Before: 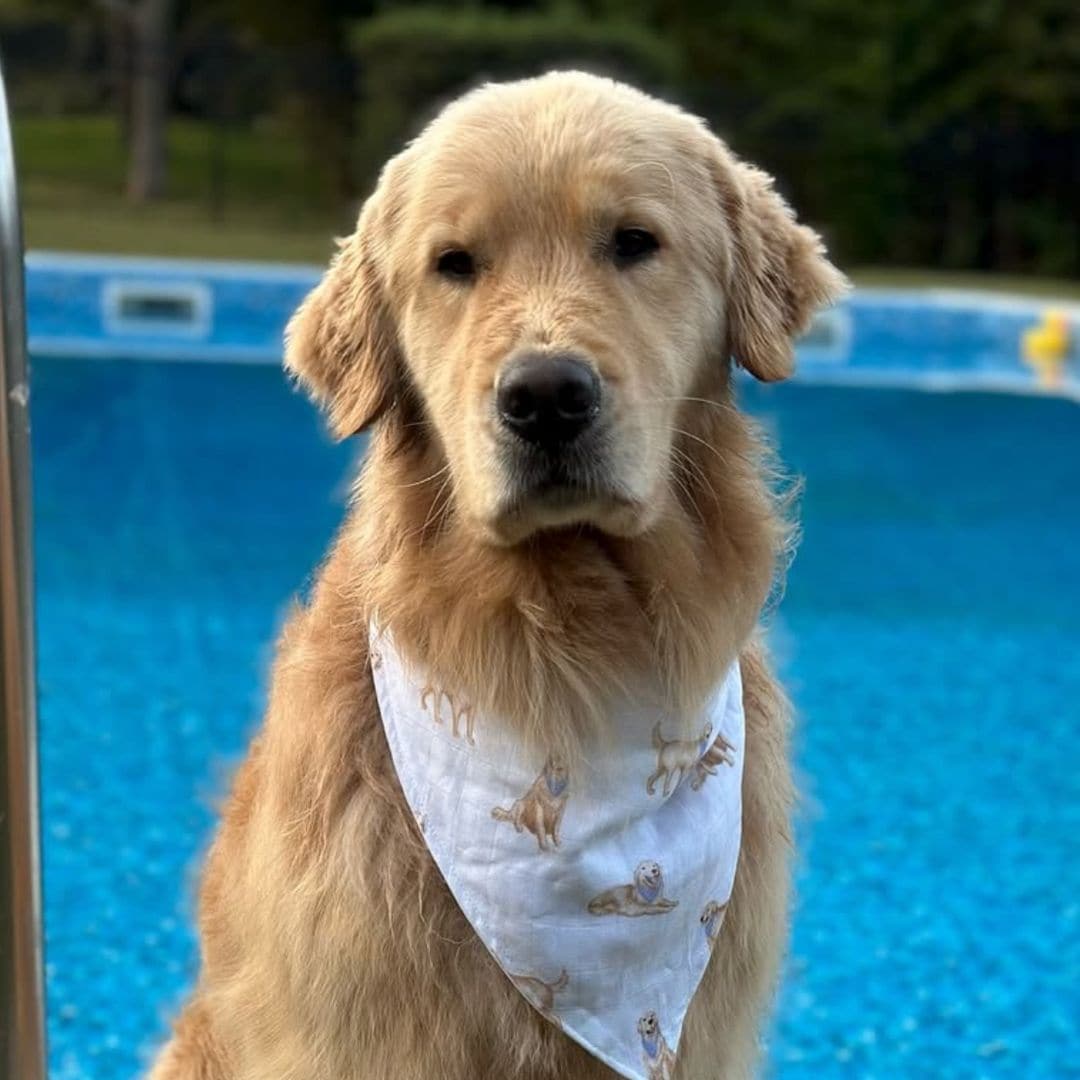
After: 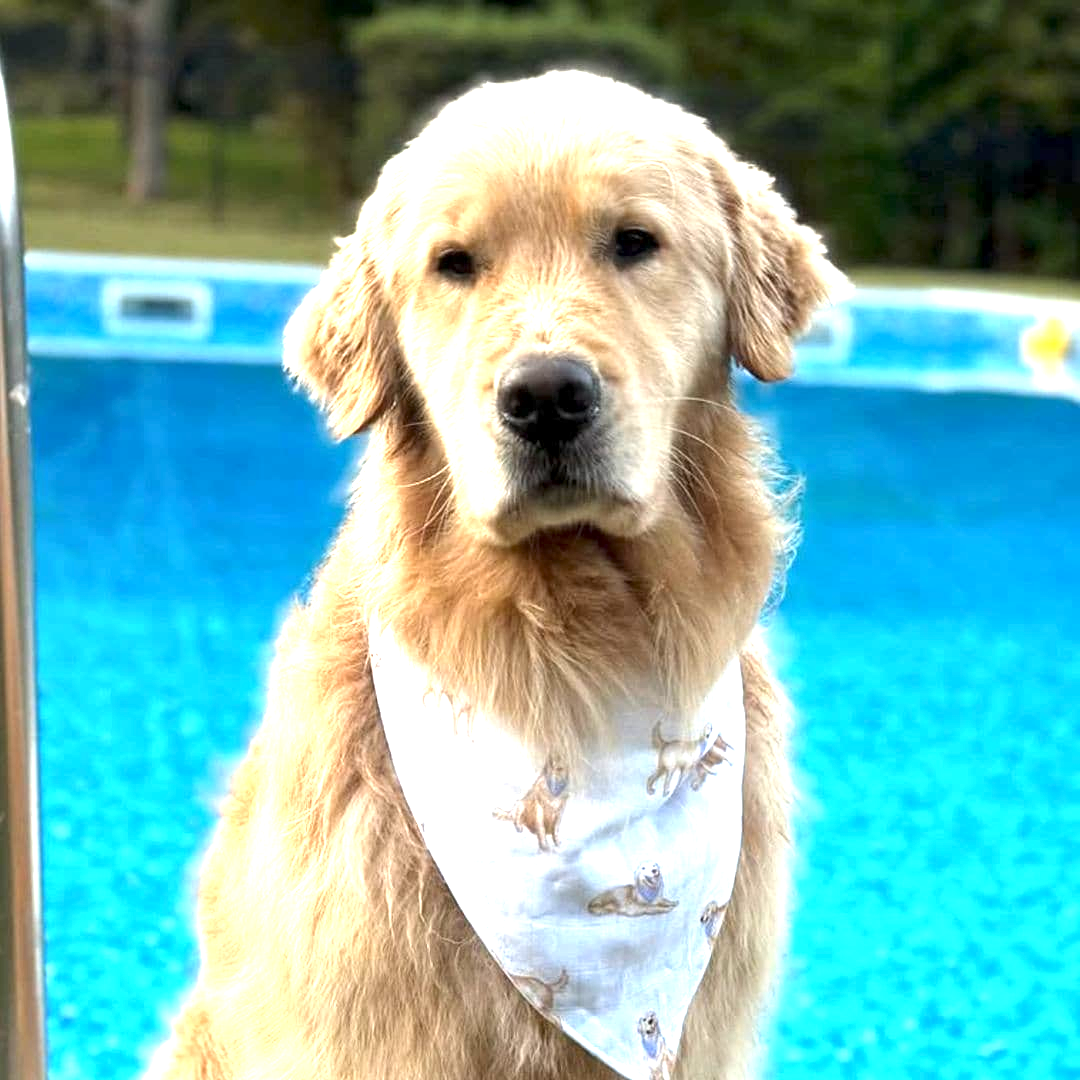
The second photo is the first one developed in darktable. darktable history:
exposure: black level correction 0, exposure 1.496 EV, compensate exposure bias true, compensate highlight preservation false
local contrast: highlights 102%, shadows 101%, detail 119%, midtone range 0.2
